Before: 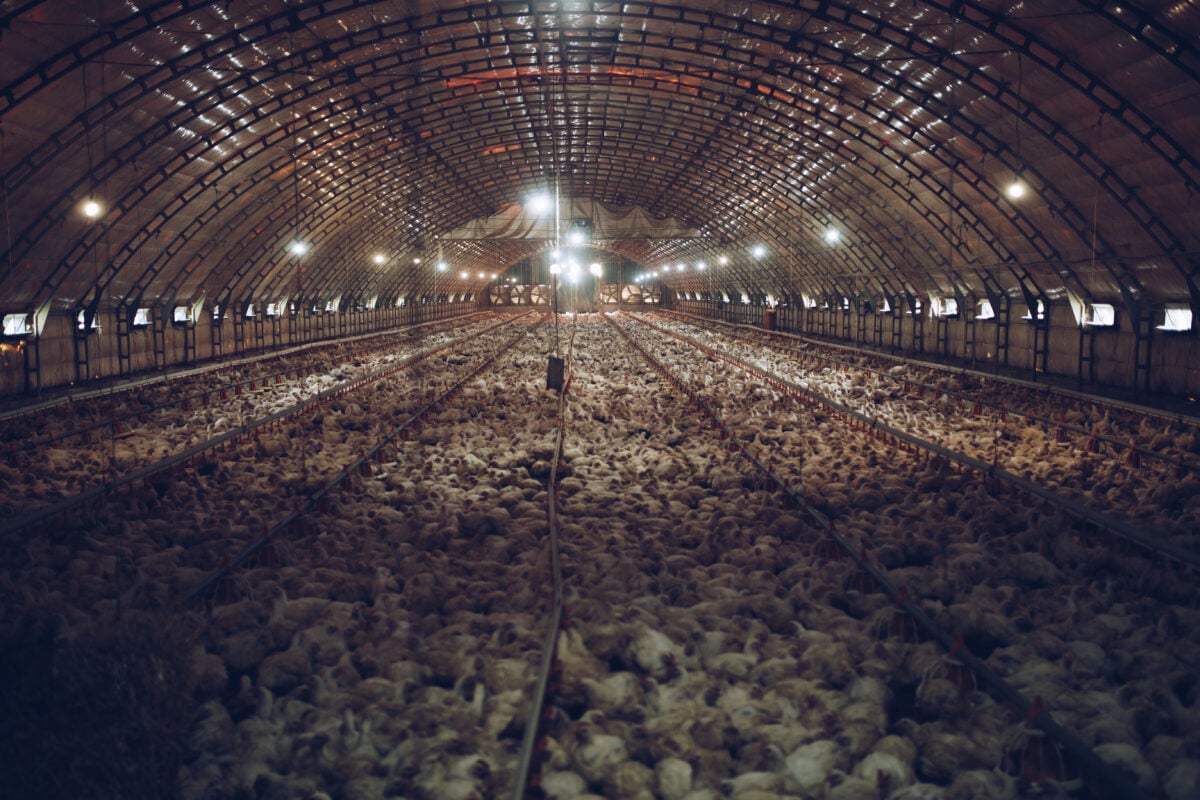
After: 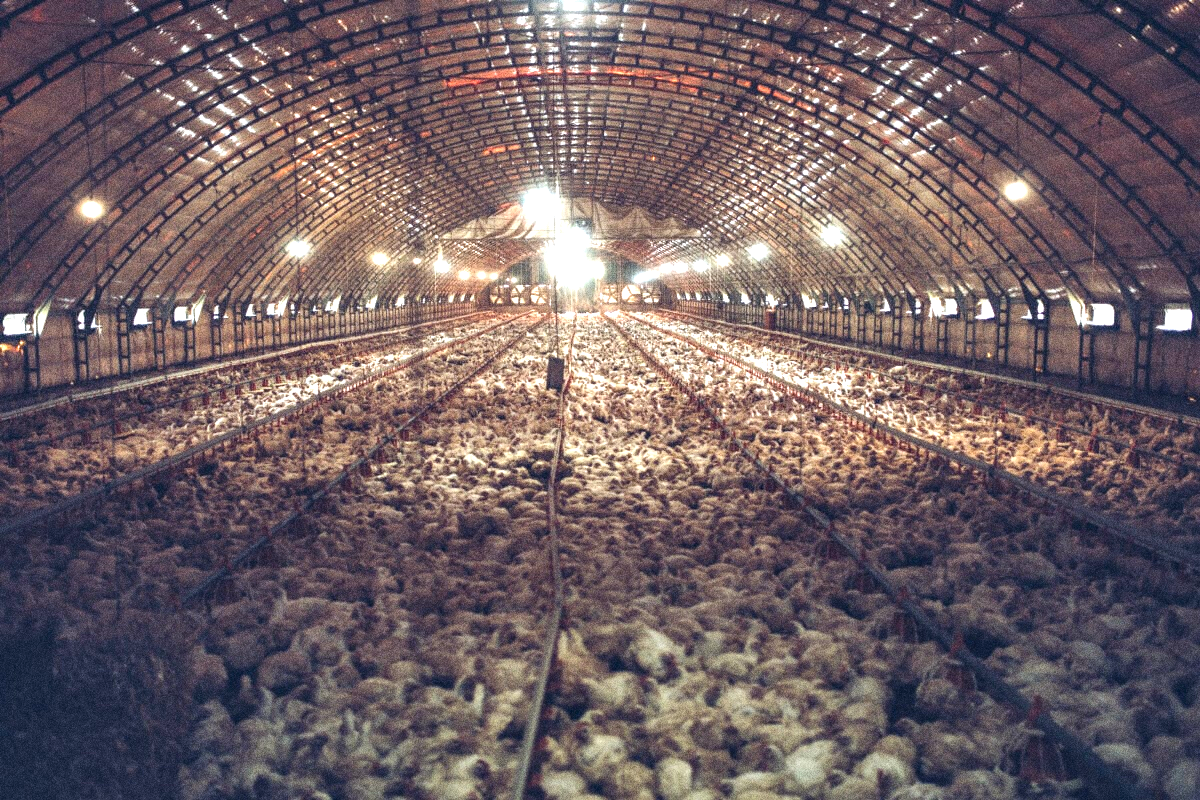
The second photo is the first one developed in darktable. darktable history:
grain: coarseness 14.49 ISO, strength 48.04%, mid-tones bias 35%
white balance: emerald 1
local contrast: on, module defaults
color balance: mode lift, gamma, gain (sRGB), lift [1, 0.99, 1.01, 0.992], gamma [1, 1.037, 0.974, 0.963]
shadows and highlights: shadows 32, highlights -32, soften with gaussian
exposure: black level correction 0, exposure 1.45 EV, compensate exposure bias true, compensate highlight preservation false
